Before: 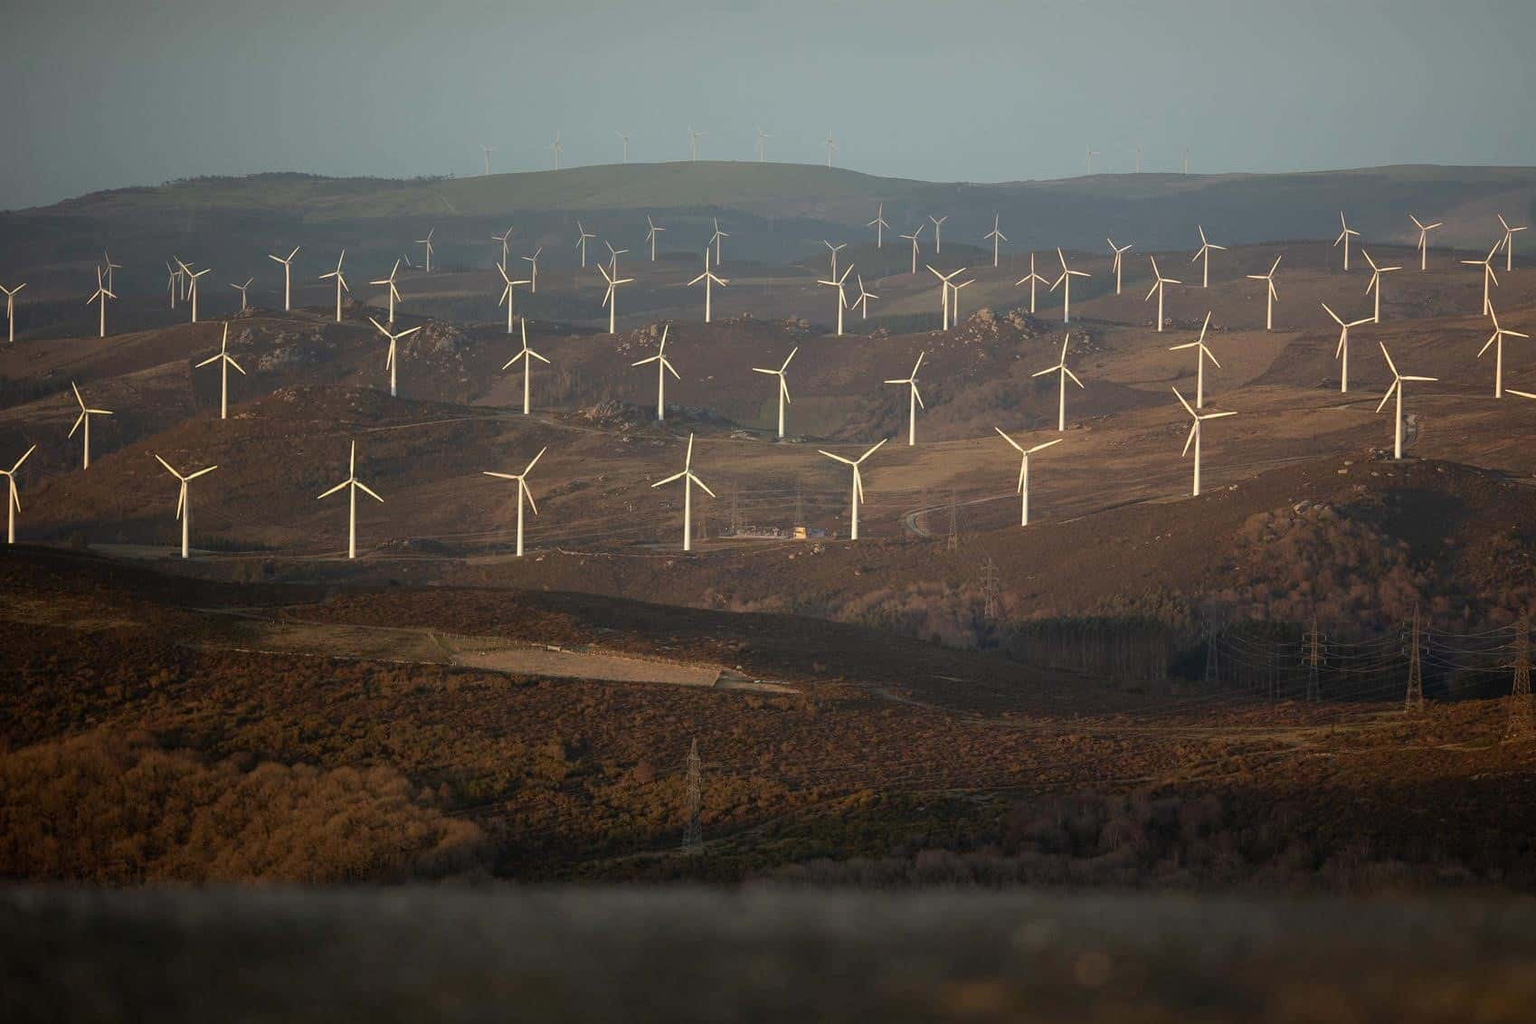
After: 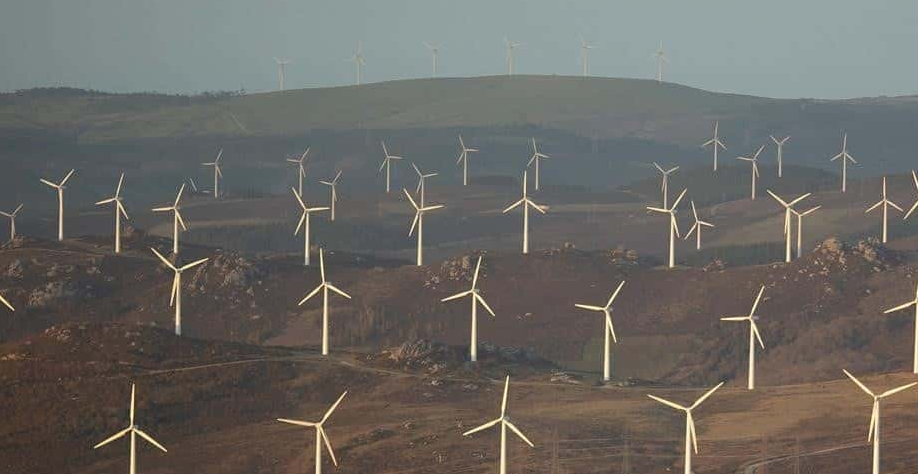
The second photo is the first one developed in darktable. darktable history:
crop: left 15.146%, top 9.186%, right 30.784%, bottom 48.867%
tone equalizer: edges refinement/feathering 500, mask exposure compensation -1.57 EV, preserve details no
